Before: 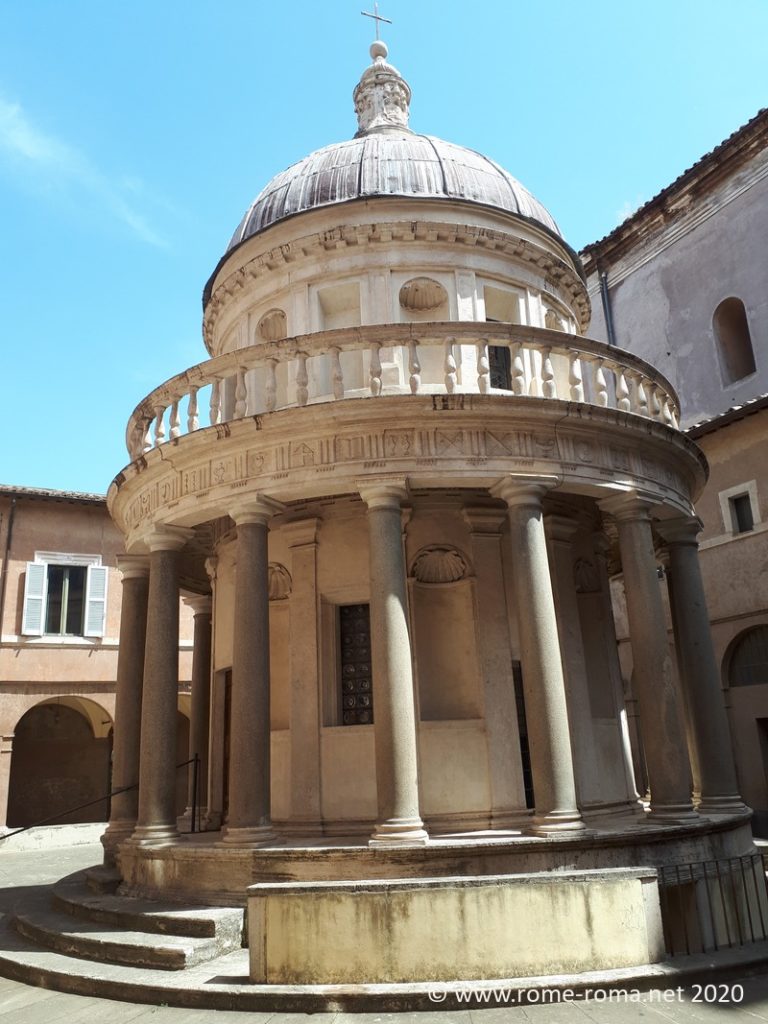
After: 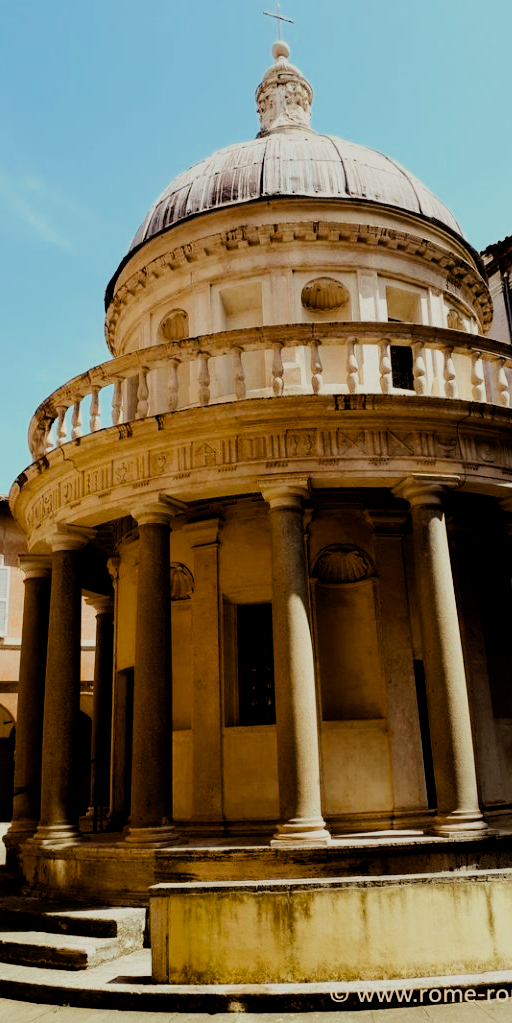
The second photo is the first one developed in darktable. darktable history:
exposure: black level correction 0.01, exposure 0.017 EV, compensate highlight preservation false
tone equalizer: -8 EV 0.282 EV, -7 EV 0.438 EV, -6 EV 0.451 EV, -5 EV 0.213 EV, -3 EV -0.269 EV, -2 EV -0.419 EV, -1 EV -0.44 EV, +0 EV -0.276 EV
filmic rgb: black relative exposure -3.12 EV, white relative exposure 7.03 EV, threshold 2.98 EV, hardness 1.46, contrast 1.342, enable highlight reconstruction true
crop and rotate: left 12.761%, right 20.542%
color balance rgb: power › luminance 9.993%, power › chroma 2.818%, power › hue 59.6°, linear chroma grading › shadows 16.332%, perceptual saturation grading › global saturation 19.894%, global vibrance 6.473%, contrast 12.536%, saturation formula JzAzBz (2021)
